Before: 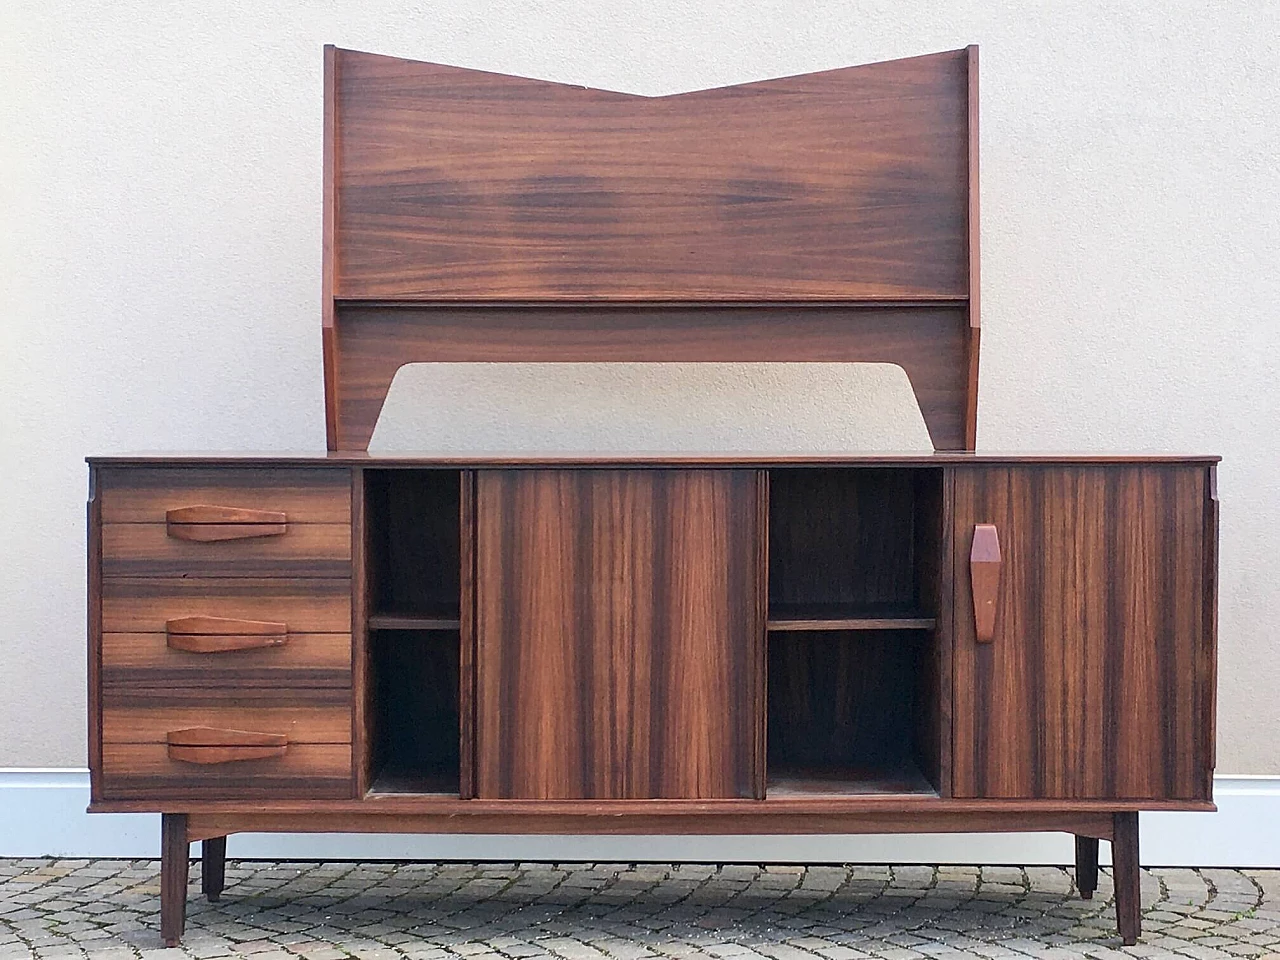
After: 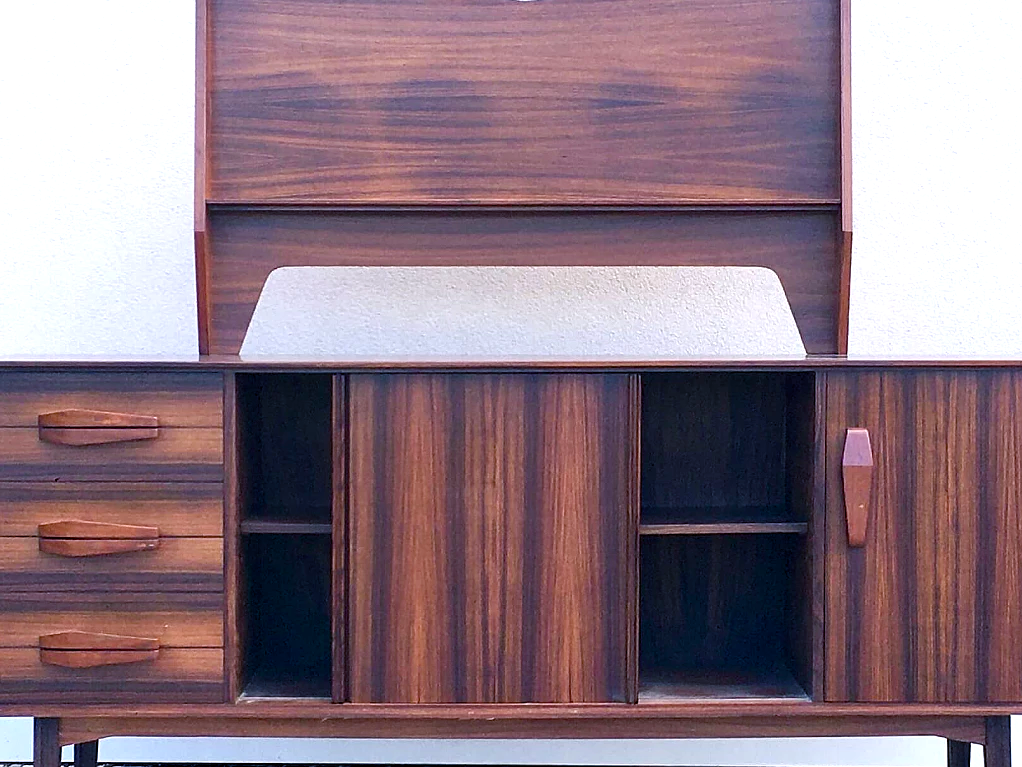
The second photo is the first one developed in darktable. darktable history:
crop and rotate: left 10.071%, top 10.071%, right 10.02%, bottom 10.02%
white balance: red 0.931, blue 1.11
color balance rgb: shadows lift › chroma 4.21%, shadows lift › hue 252.22°, highlights gain › chroma 1.36%, highlights gain › hue 50.24°, perceptual saturation grading › mid-tones 6.33%, perceptual saturation grading › shadows 72.44%, perceptual brilliance grading › highlights 11.59%, contrast 5.05%
